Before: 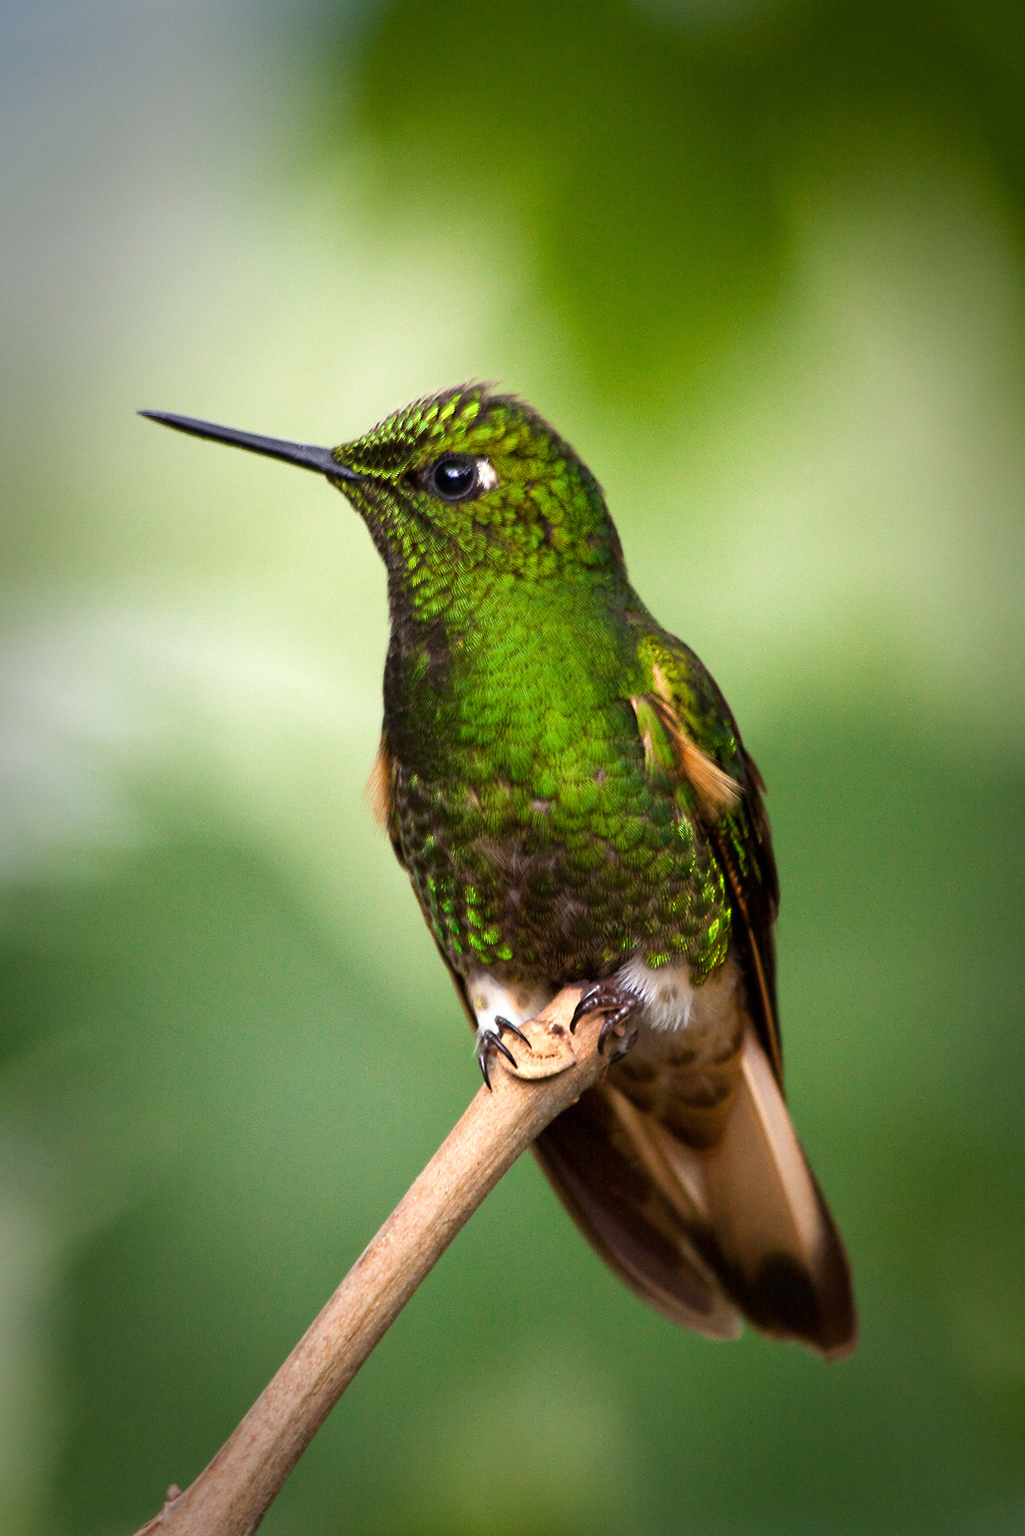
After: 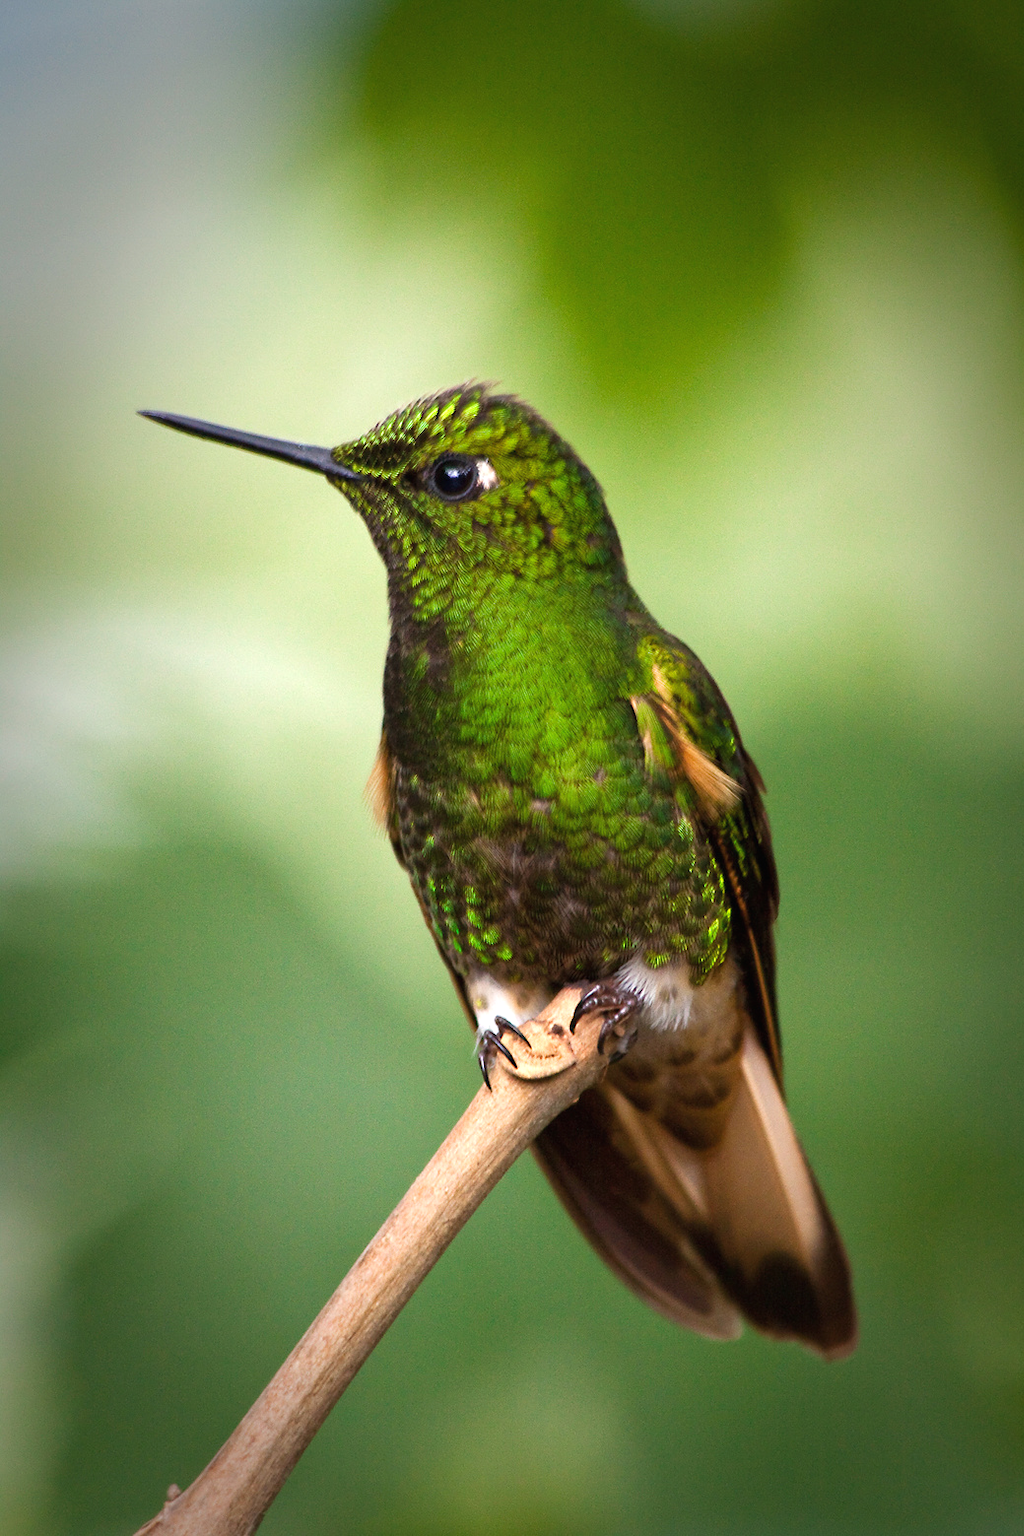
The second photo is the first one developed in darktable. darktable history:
shadows and highlights: shadows 25, highlights -25
exposure: black level correction -0.001, exposure 0.08 EV, compensate highlight preservation false
tone equalizer: on, module defaults
